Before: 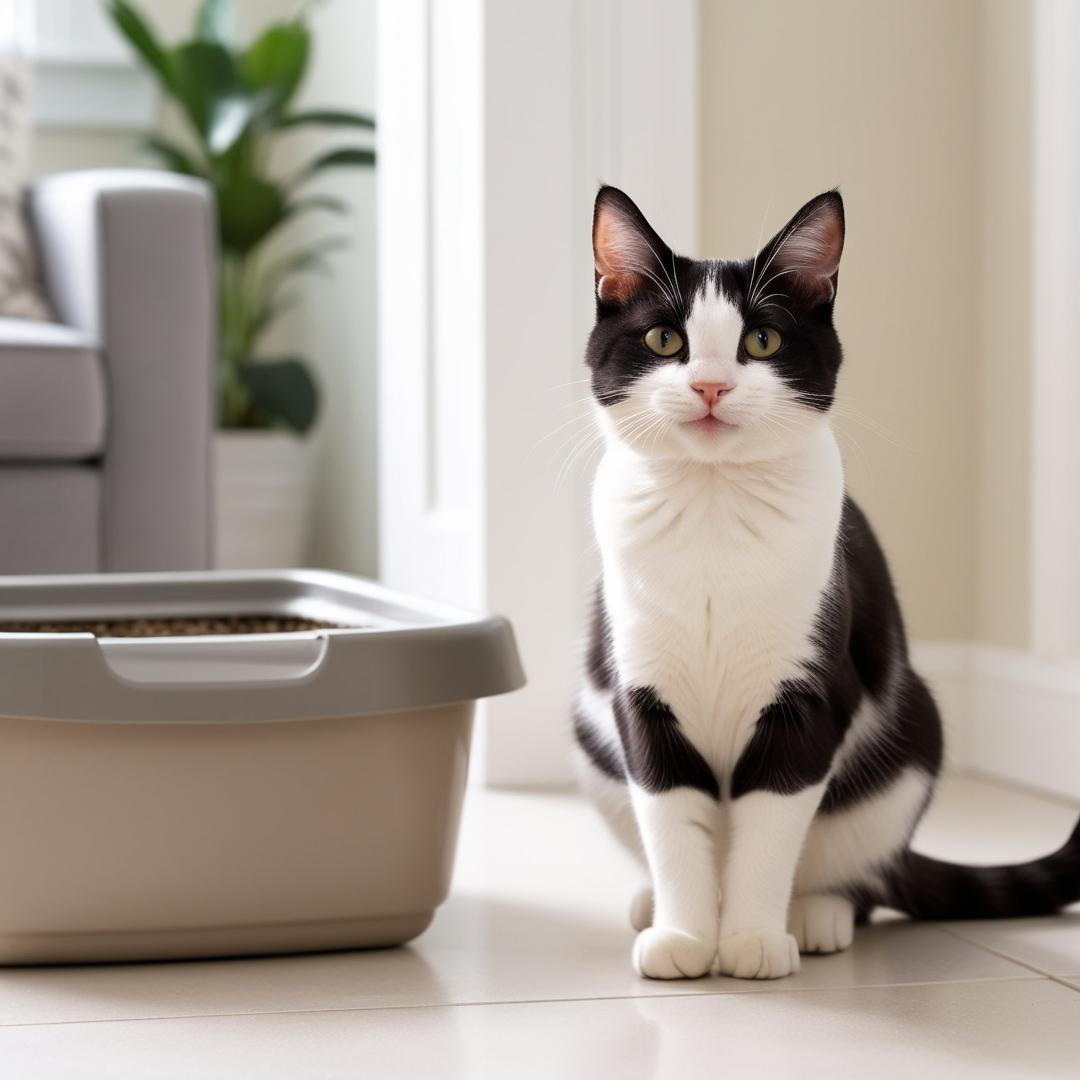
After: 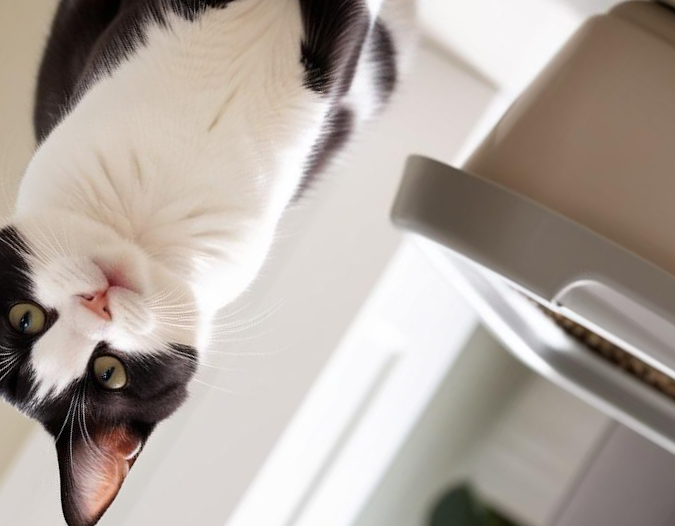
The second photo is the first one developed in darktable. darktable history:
crop and rotate: angle 147.76°, left 9.09%, top 15.634%, right 4.587%, bottom 17.119%
